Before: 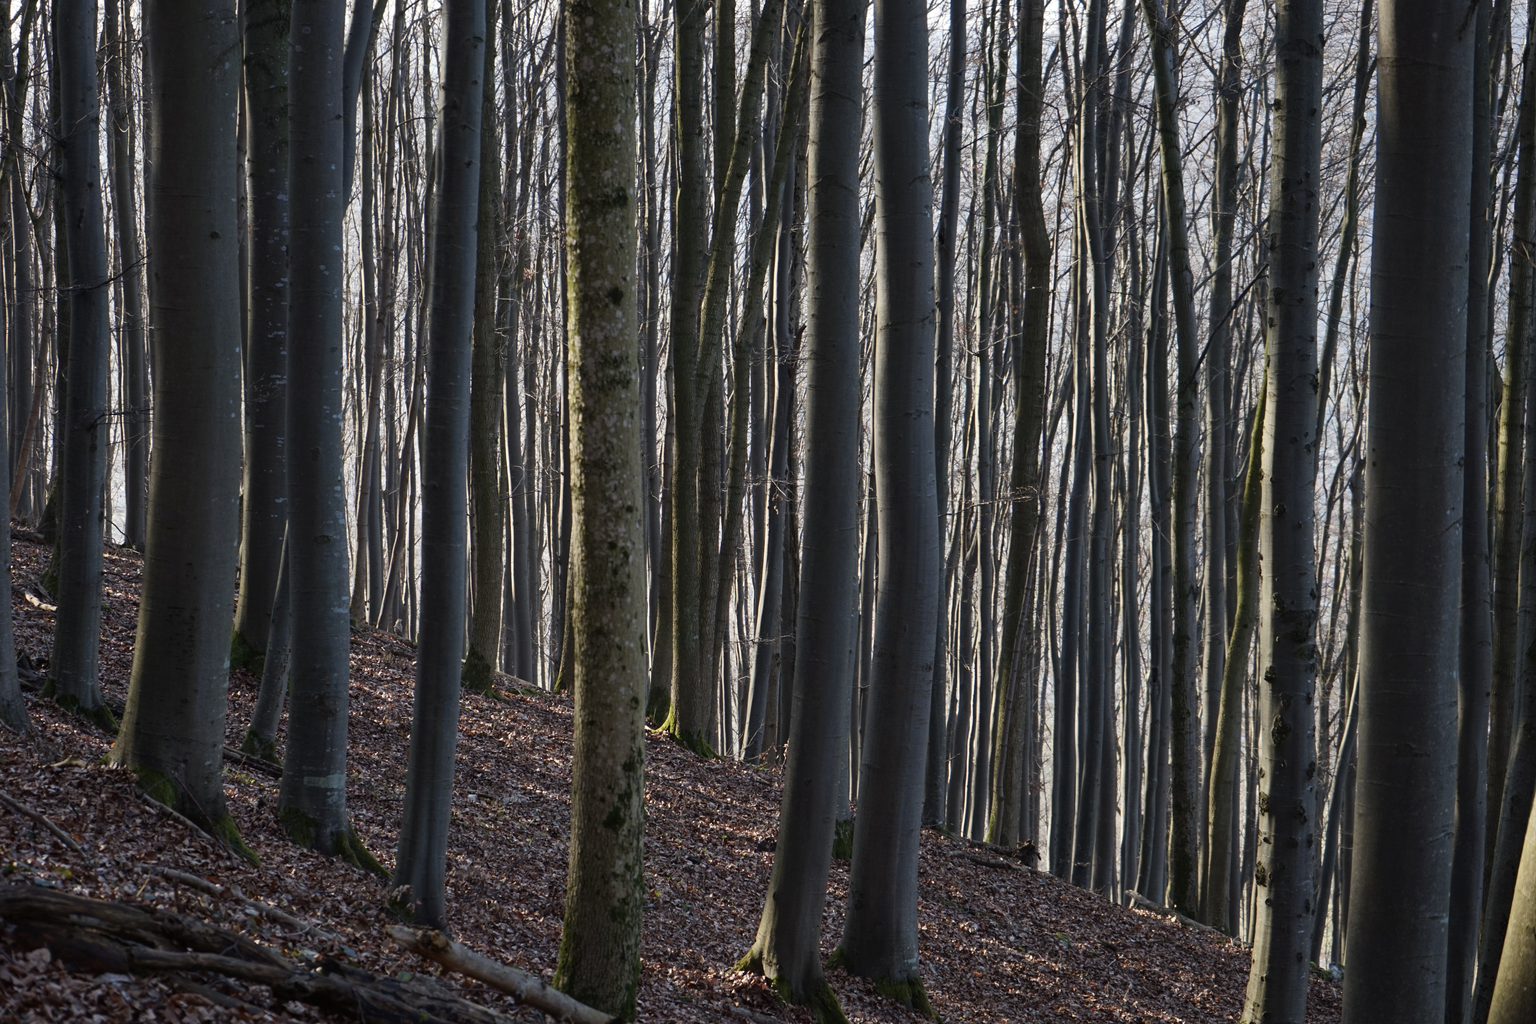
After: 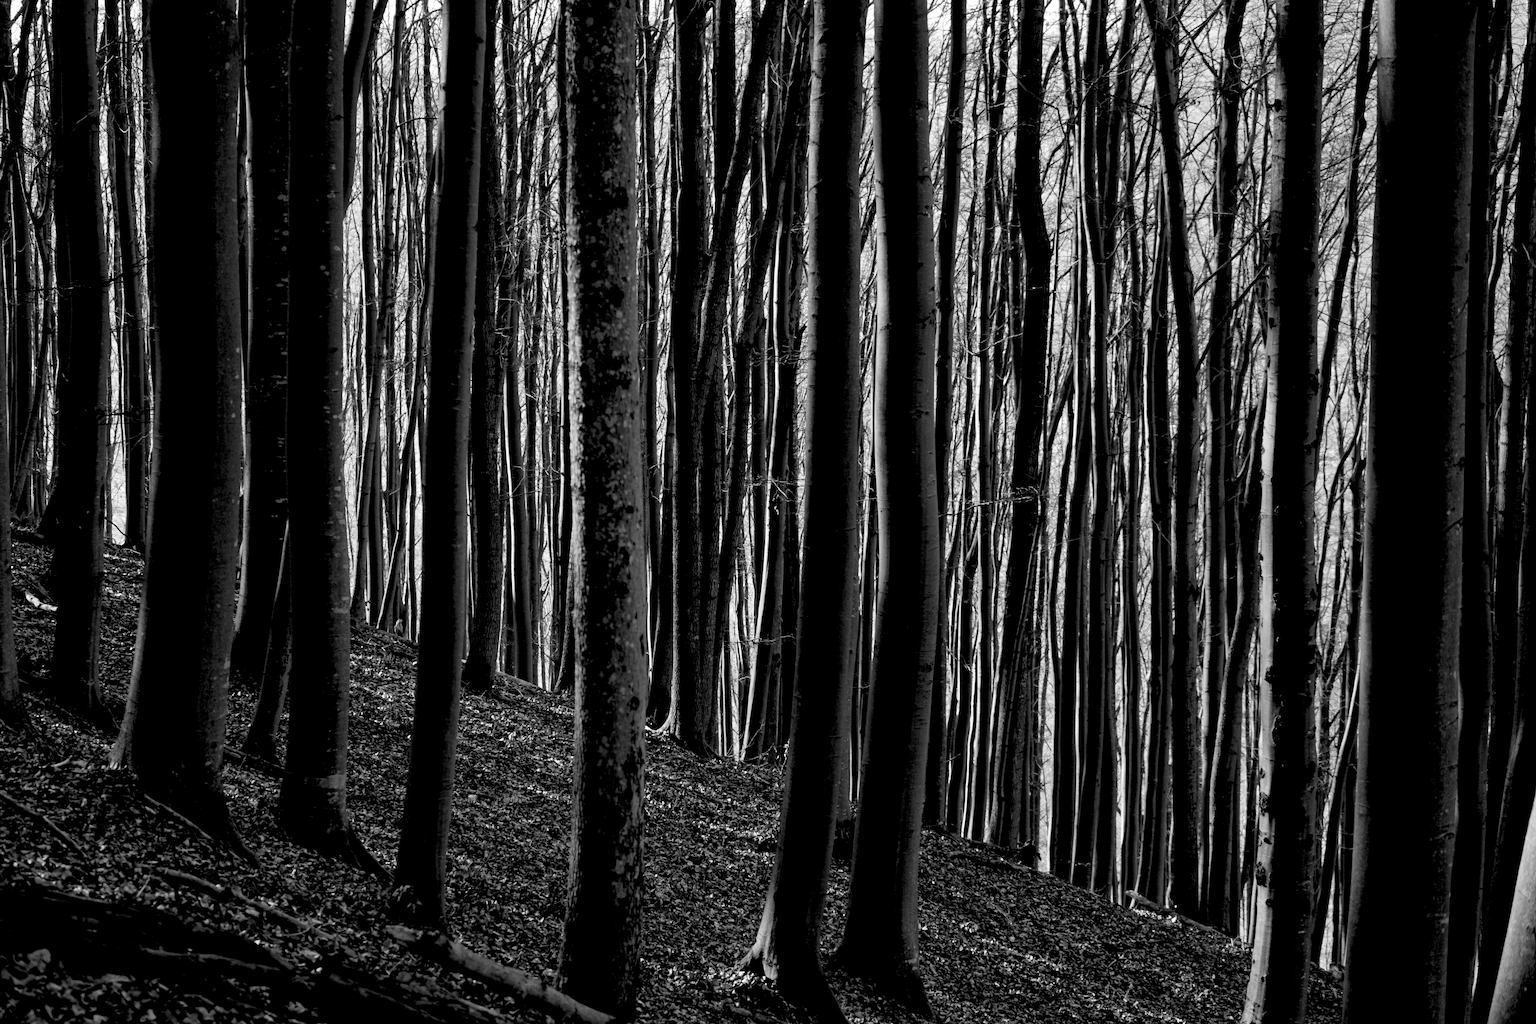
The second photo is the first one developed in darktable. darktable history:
monochrome: on, module defaults
rgb levels: levels [[0.029, 0.461, 0.922], [0, 0.5, 1], [0, 0.5, 1]]
